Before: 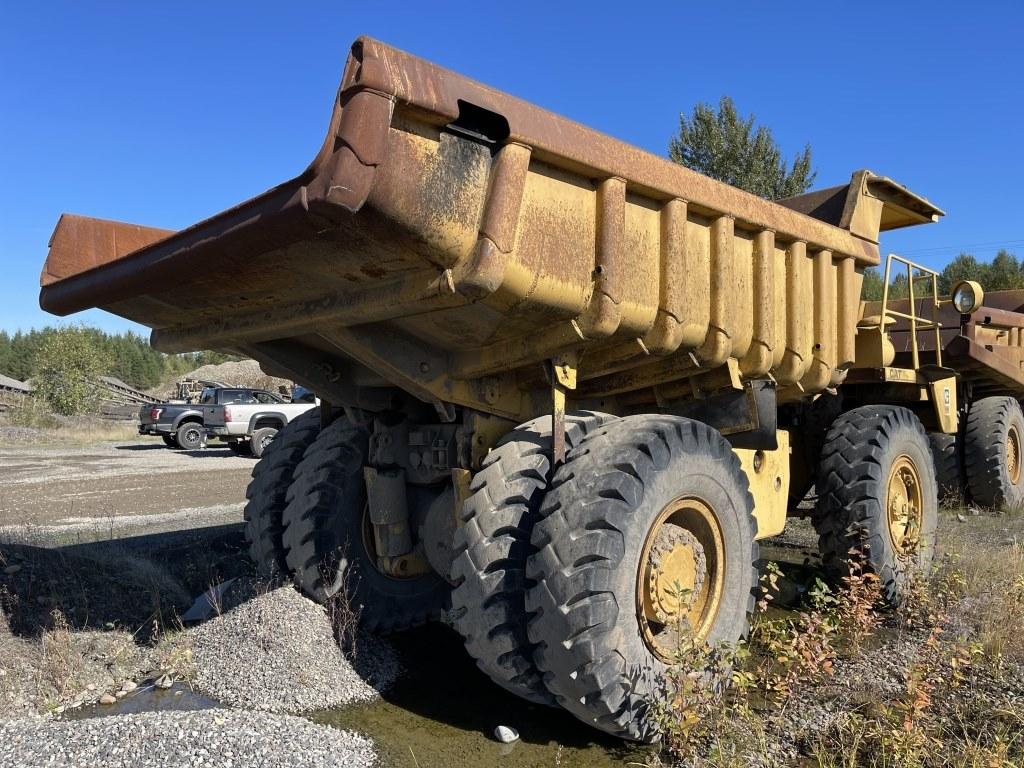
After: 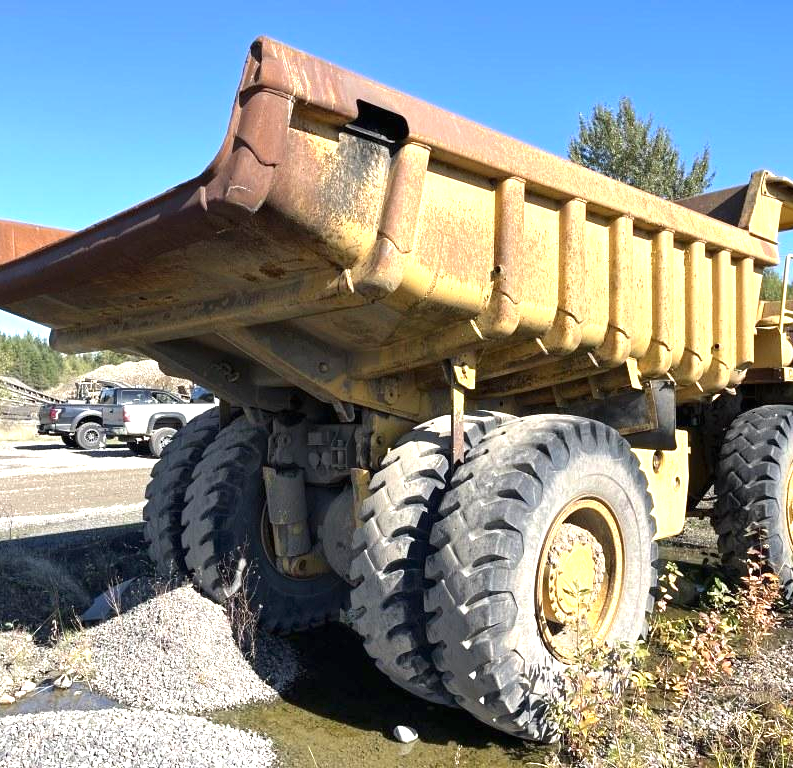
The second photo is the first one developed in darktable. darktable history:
crop: left 9.88%, right 12.664%
exposure: black level correction 0, exposure 1.198 EV, compensate exposure bias true, compensate highlight preservation false
